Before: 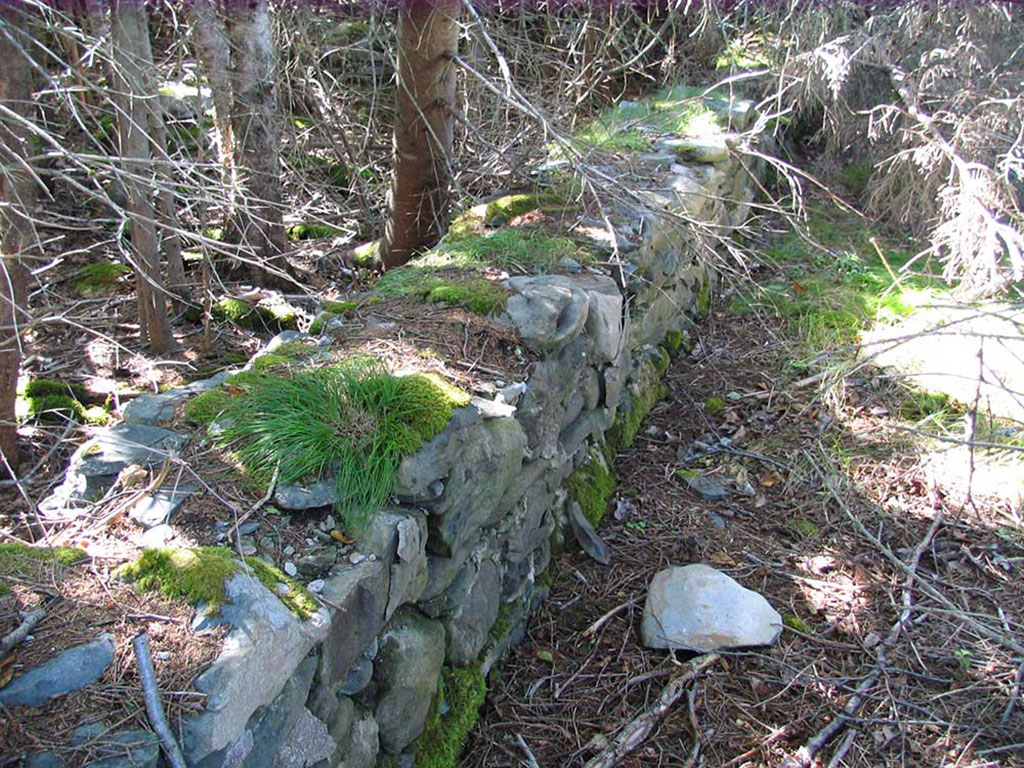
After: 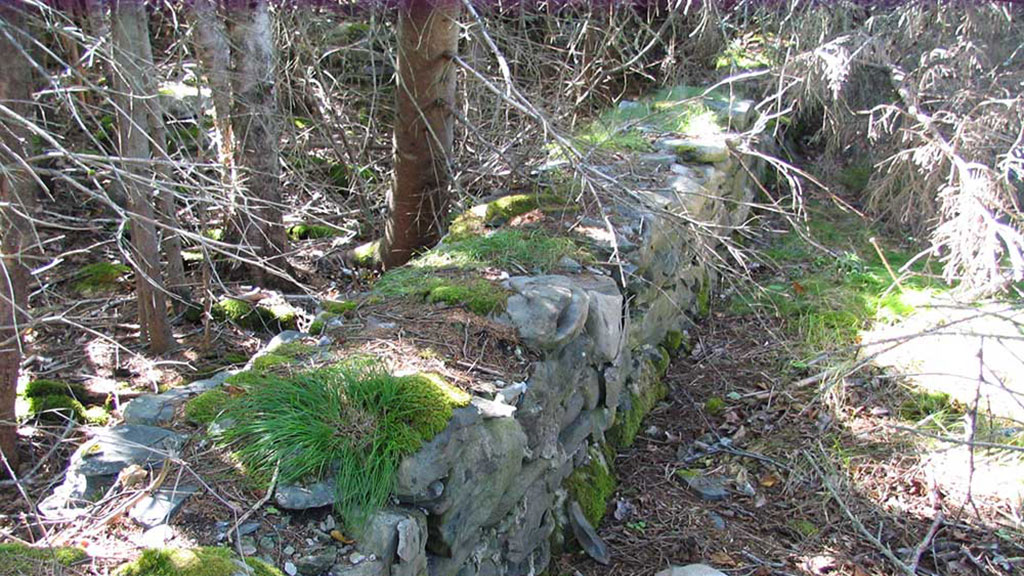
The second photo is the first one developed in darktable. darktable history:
crop: bottom 24.99%
